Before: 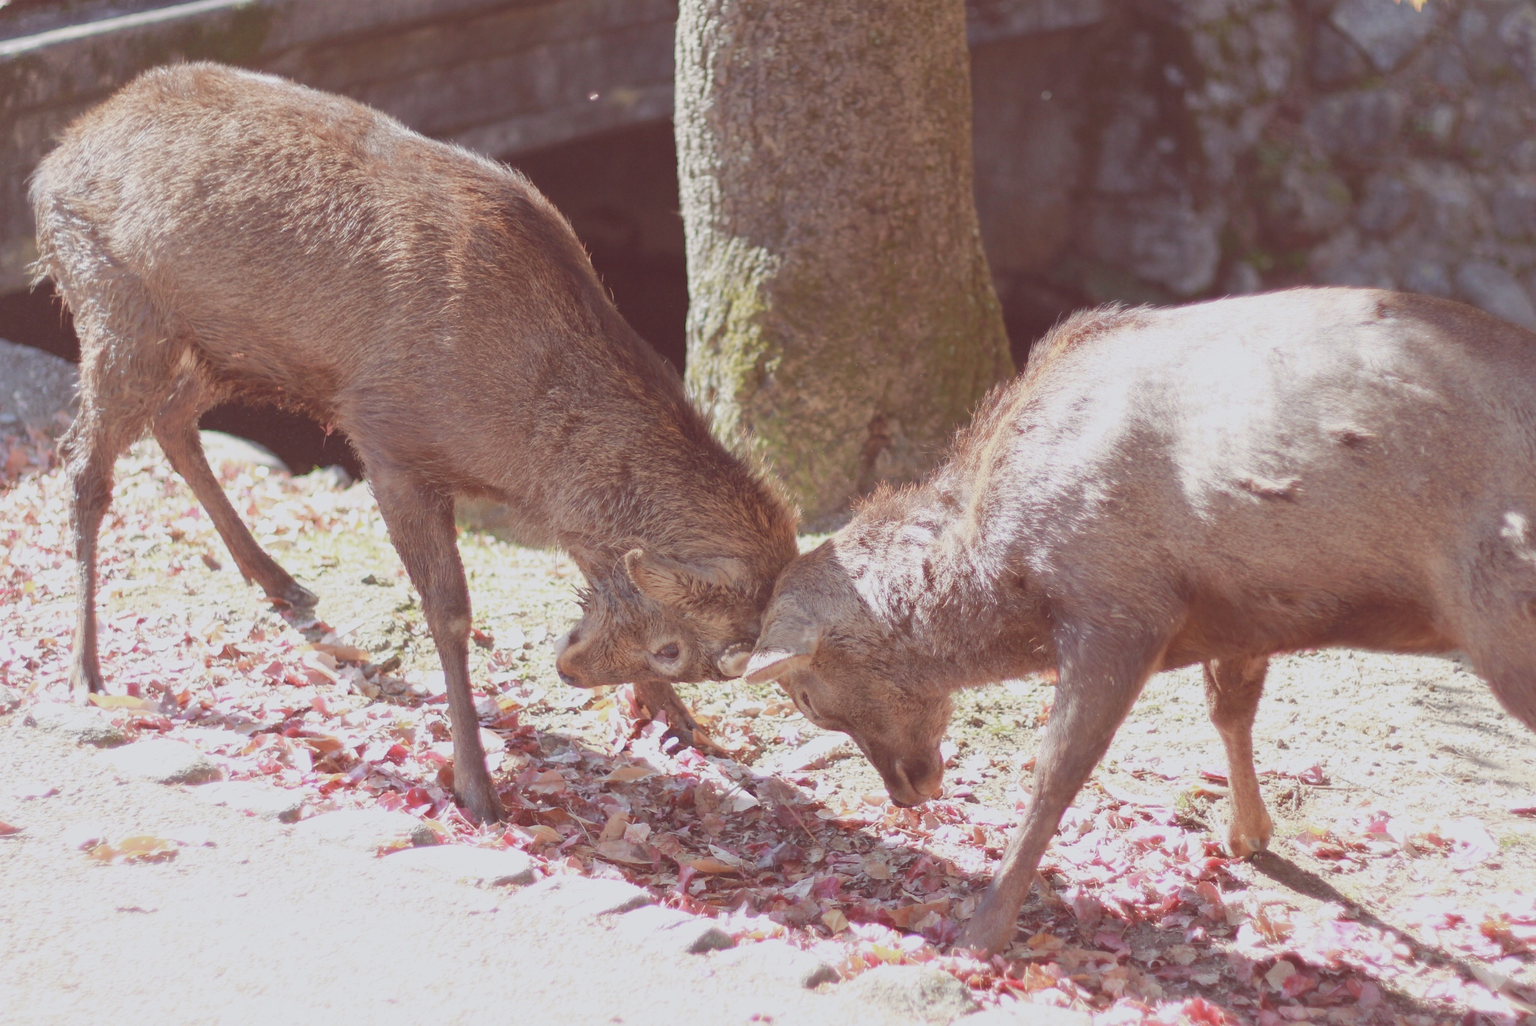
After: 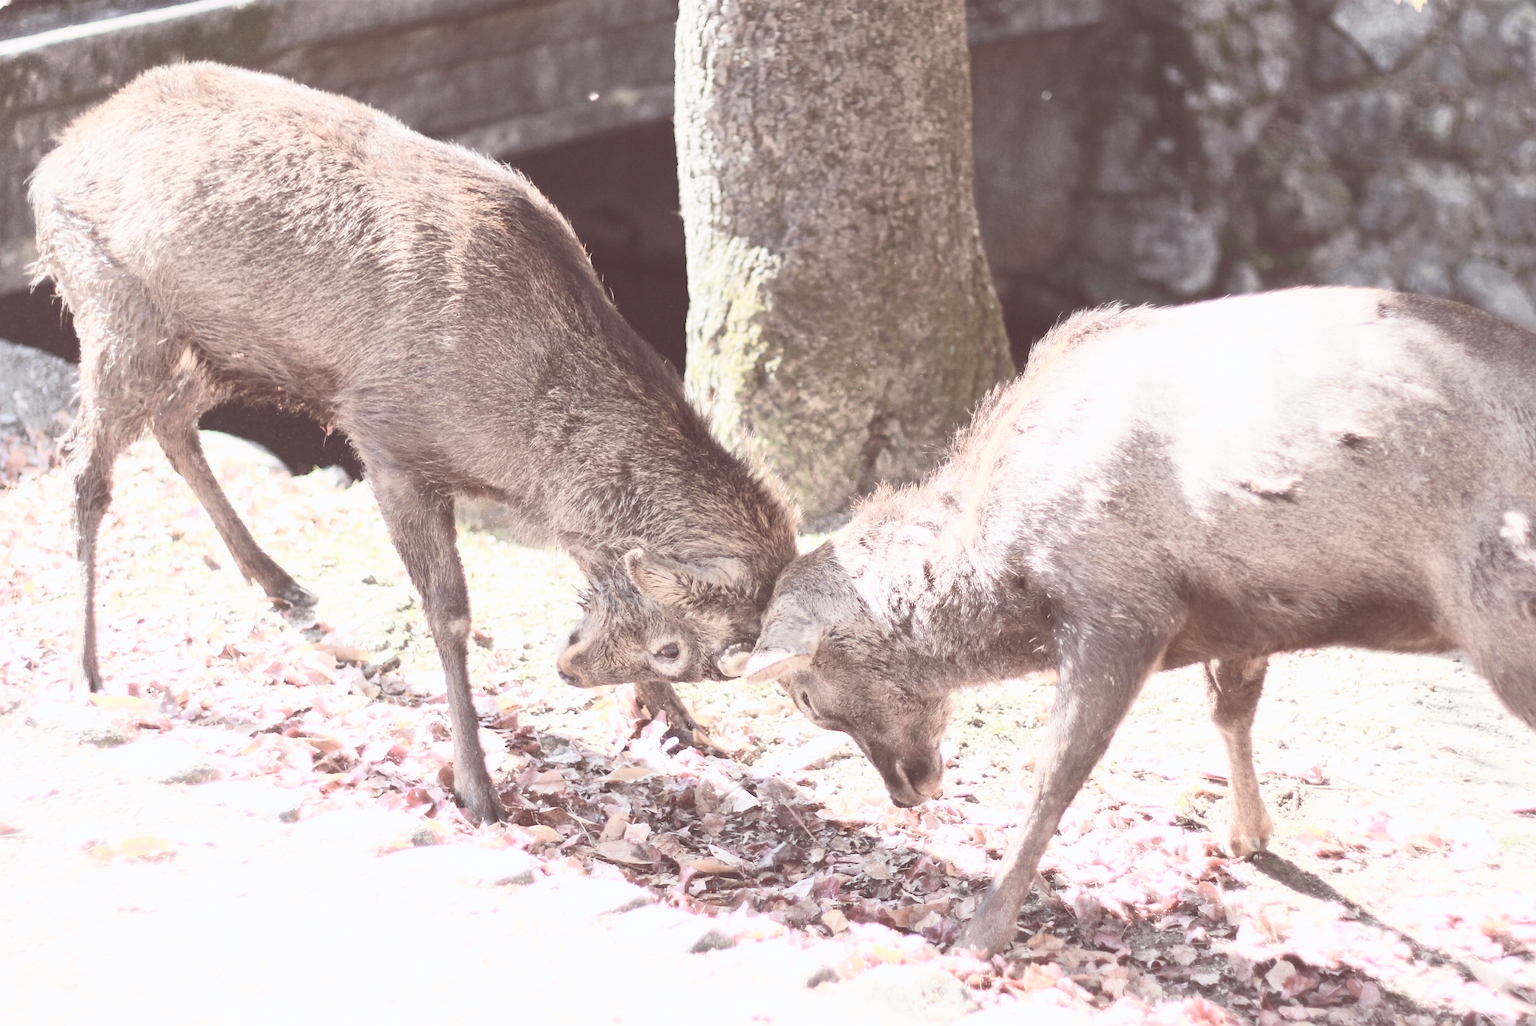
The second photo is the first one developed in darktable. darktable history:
contrast brightness saturation: contrast 0.57, brightness 0.57, saturation -0.34
exposure: compensate highlight preservation false
